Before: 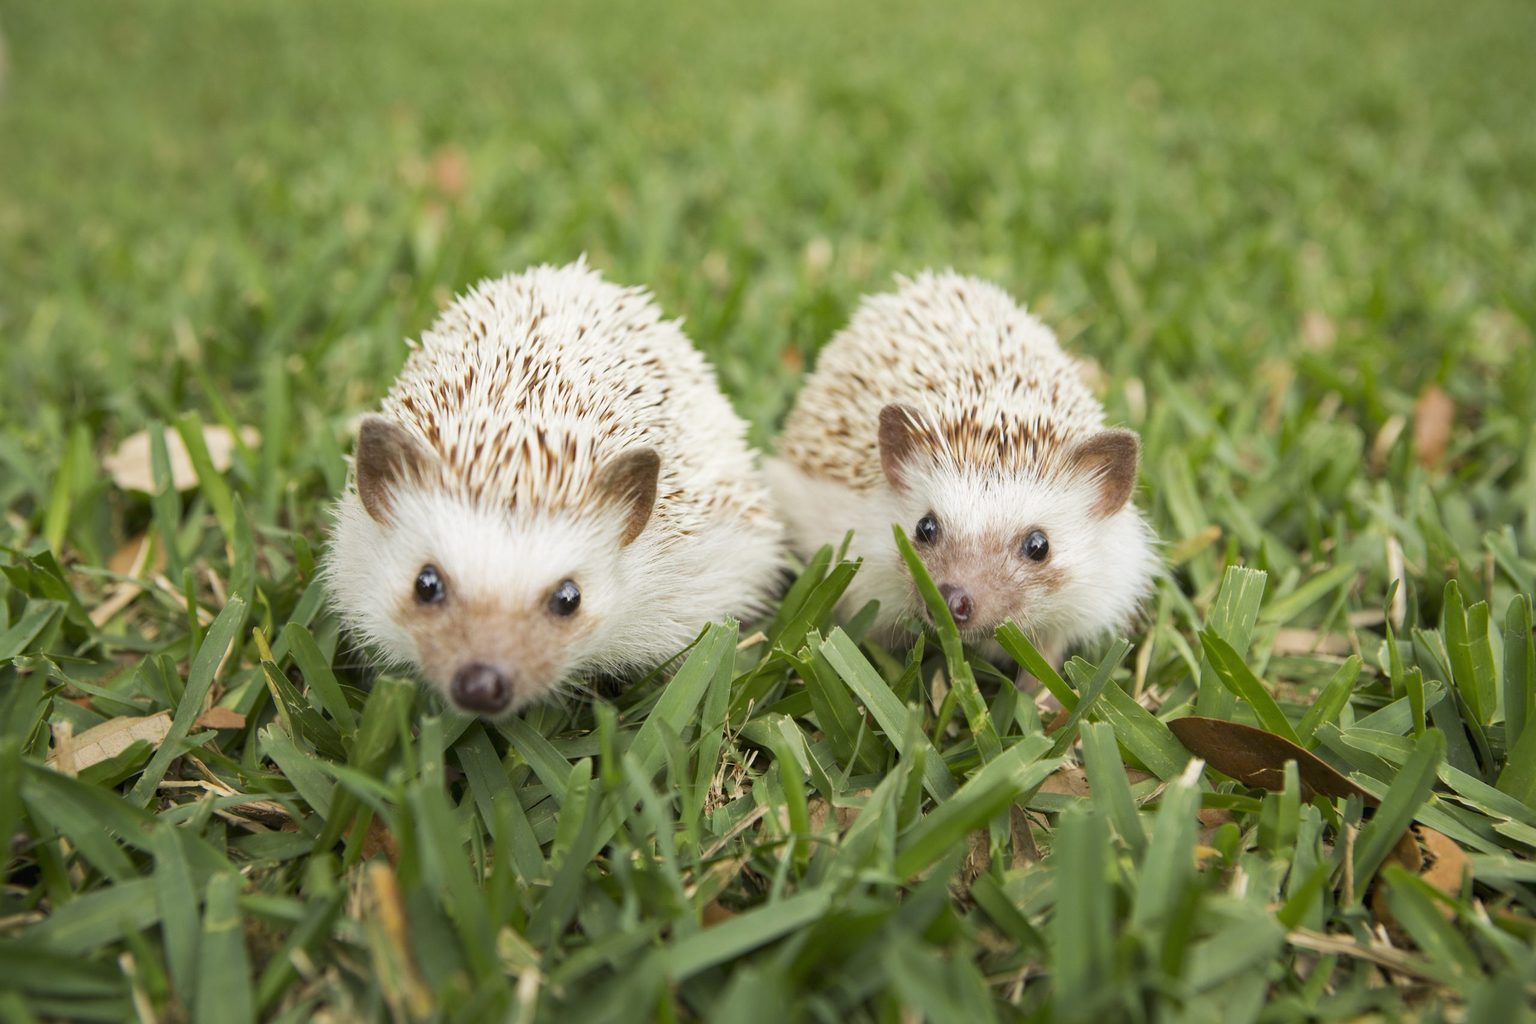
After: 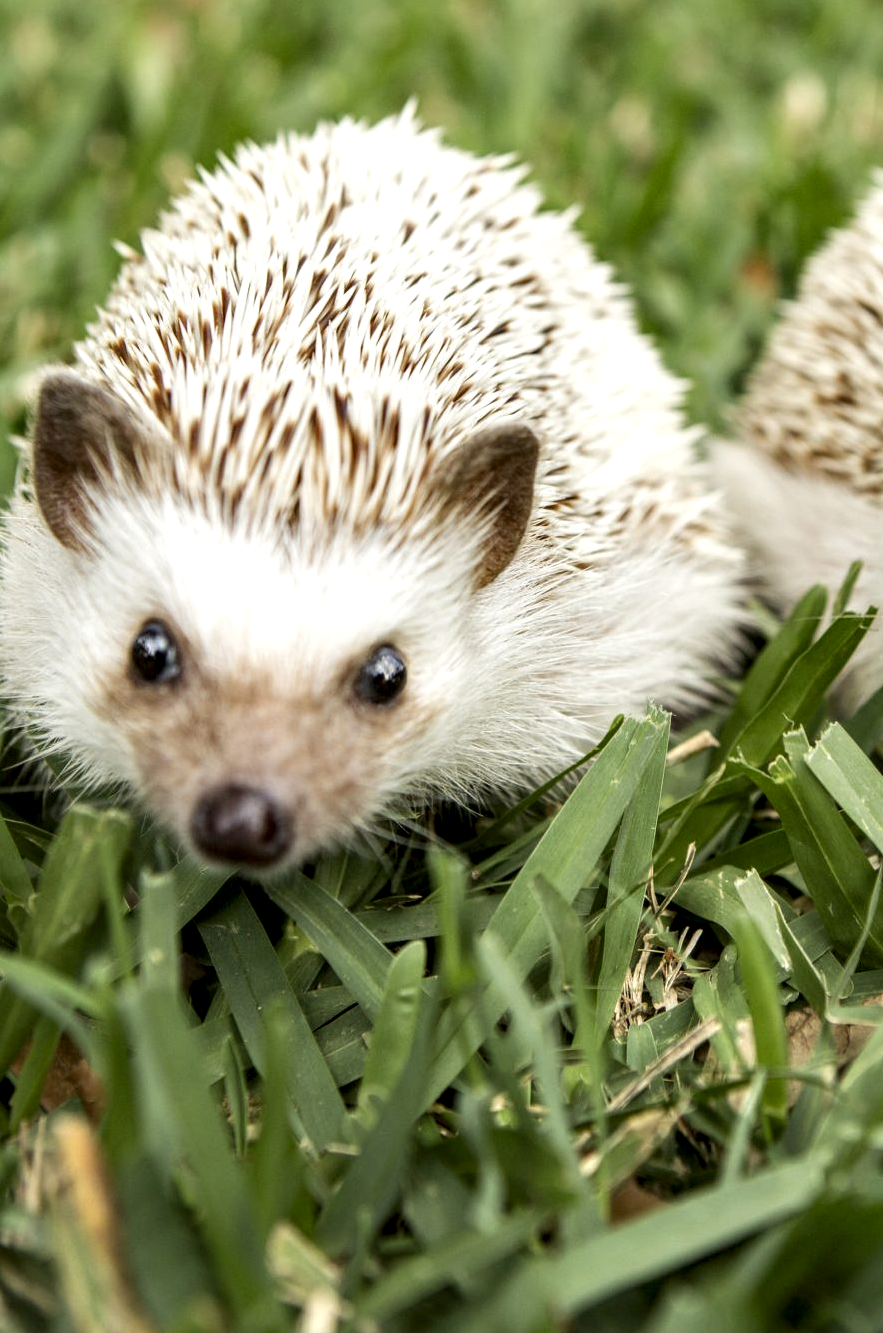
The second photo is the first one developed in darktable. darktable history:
local contrast: highlights 65%, shadows 54%, detail 168%, midtone range 0.521
crop and rotate: left 21.935%, top 18.911%, right 43.549%, bottom 2.971%
